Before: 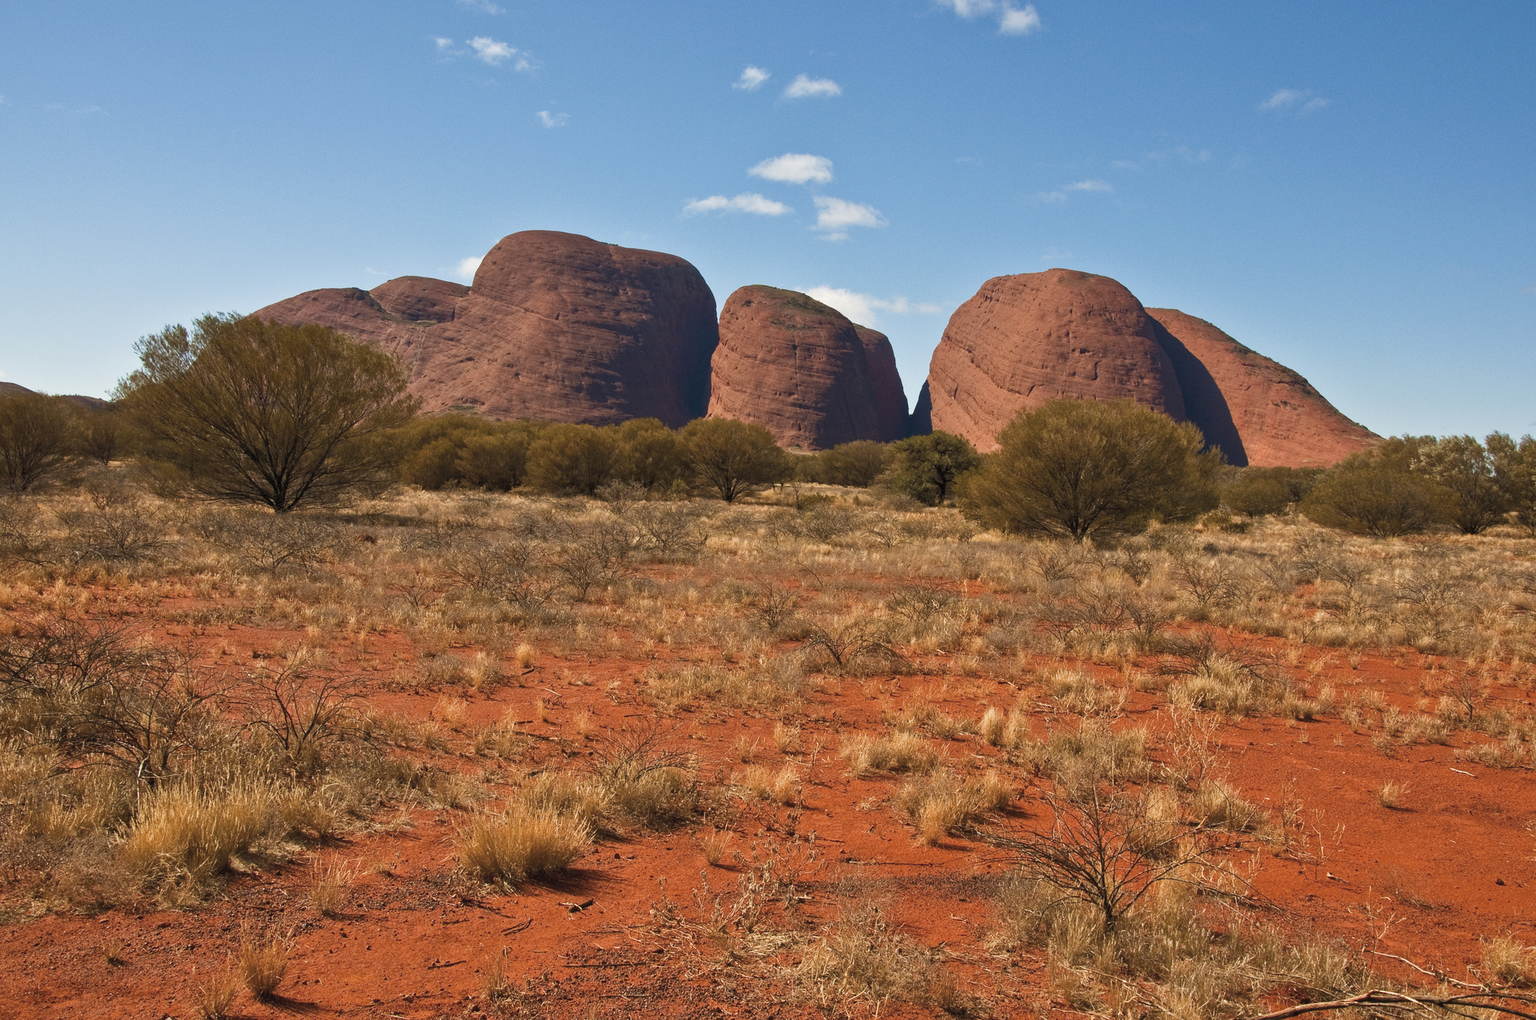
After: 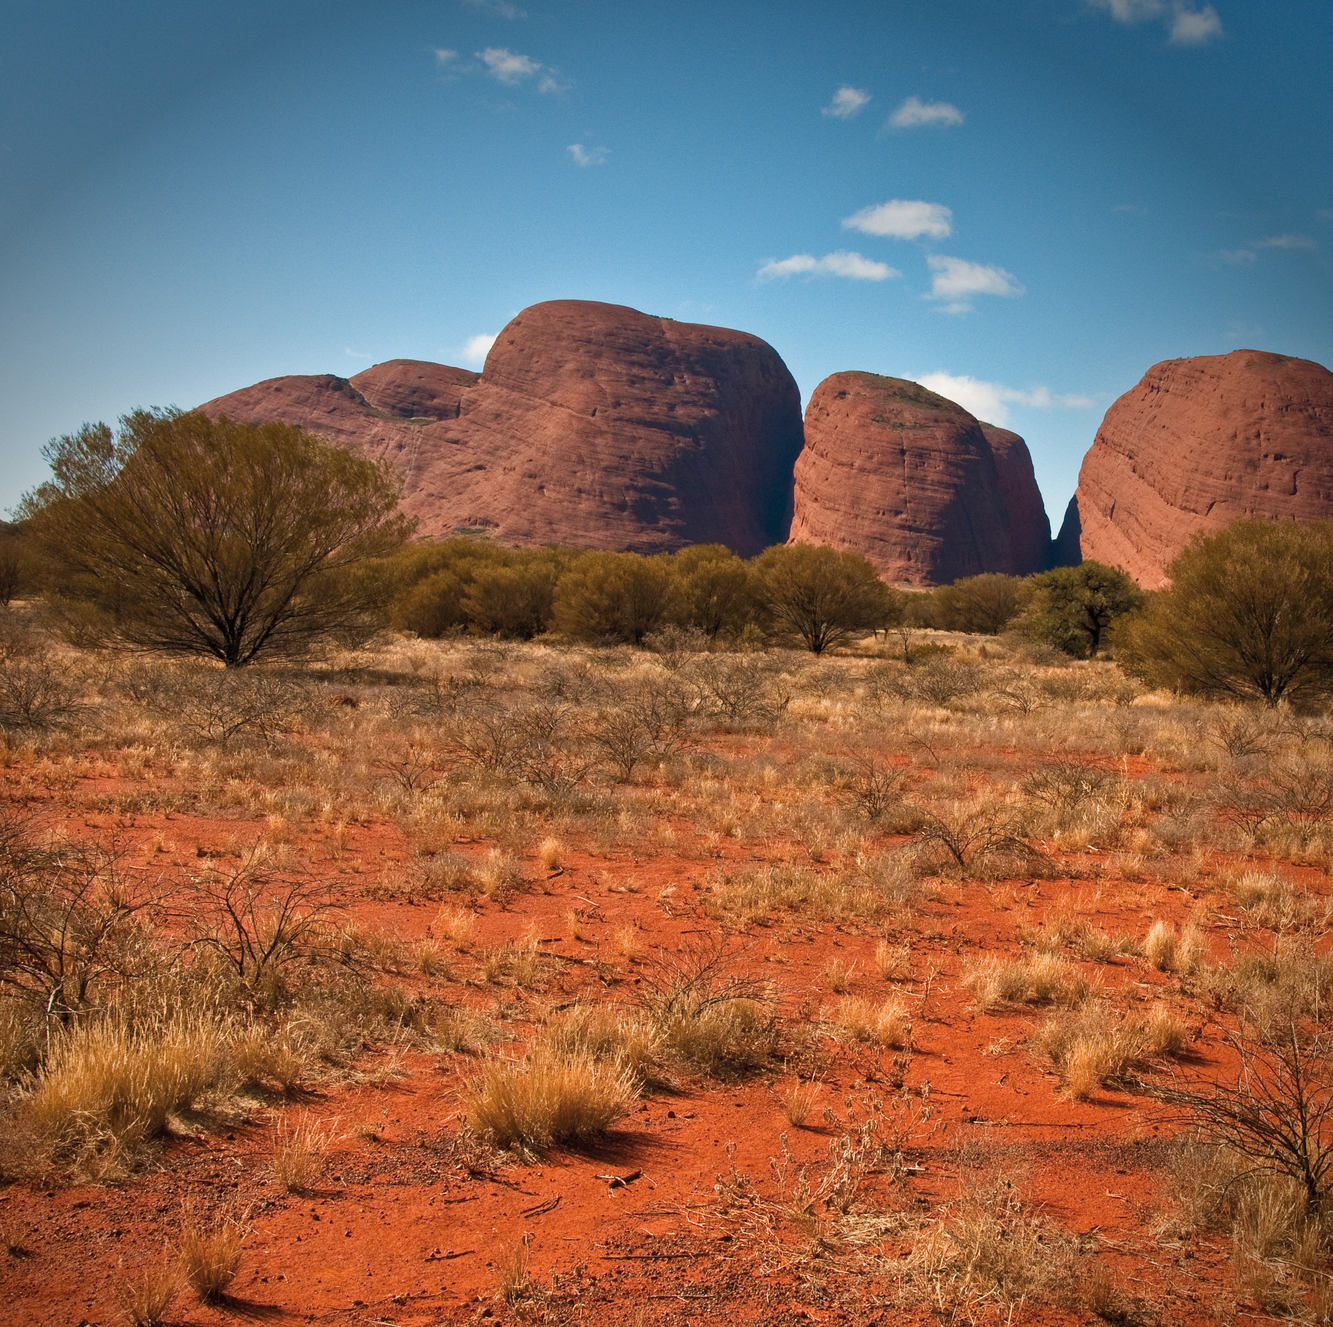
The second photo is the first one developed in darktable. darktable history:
vignetting: brightness -0.629, saturation -0.007, center (-0.028, 0.239)
crop and rotate: left 6.617%, right 26.717%
